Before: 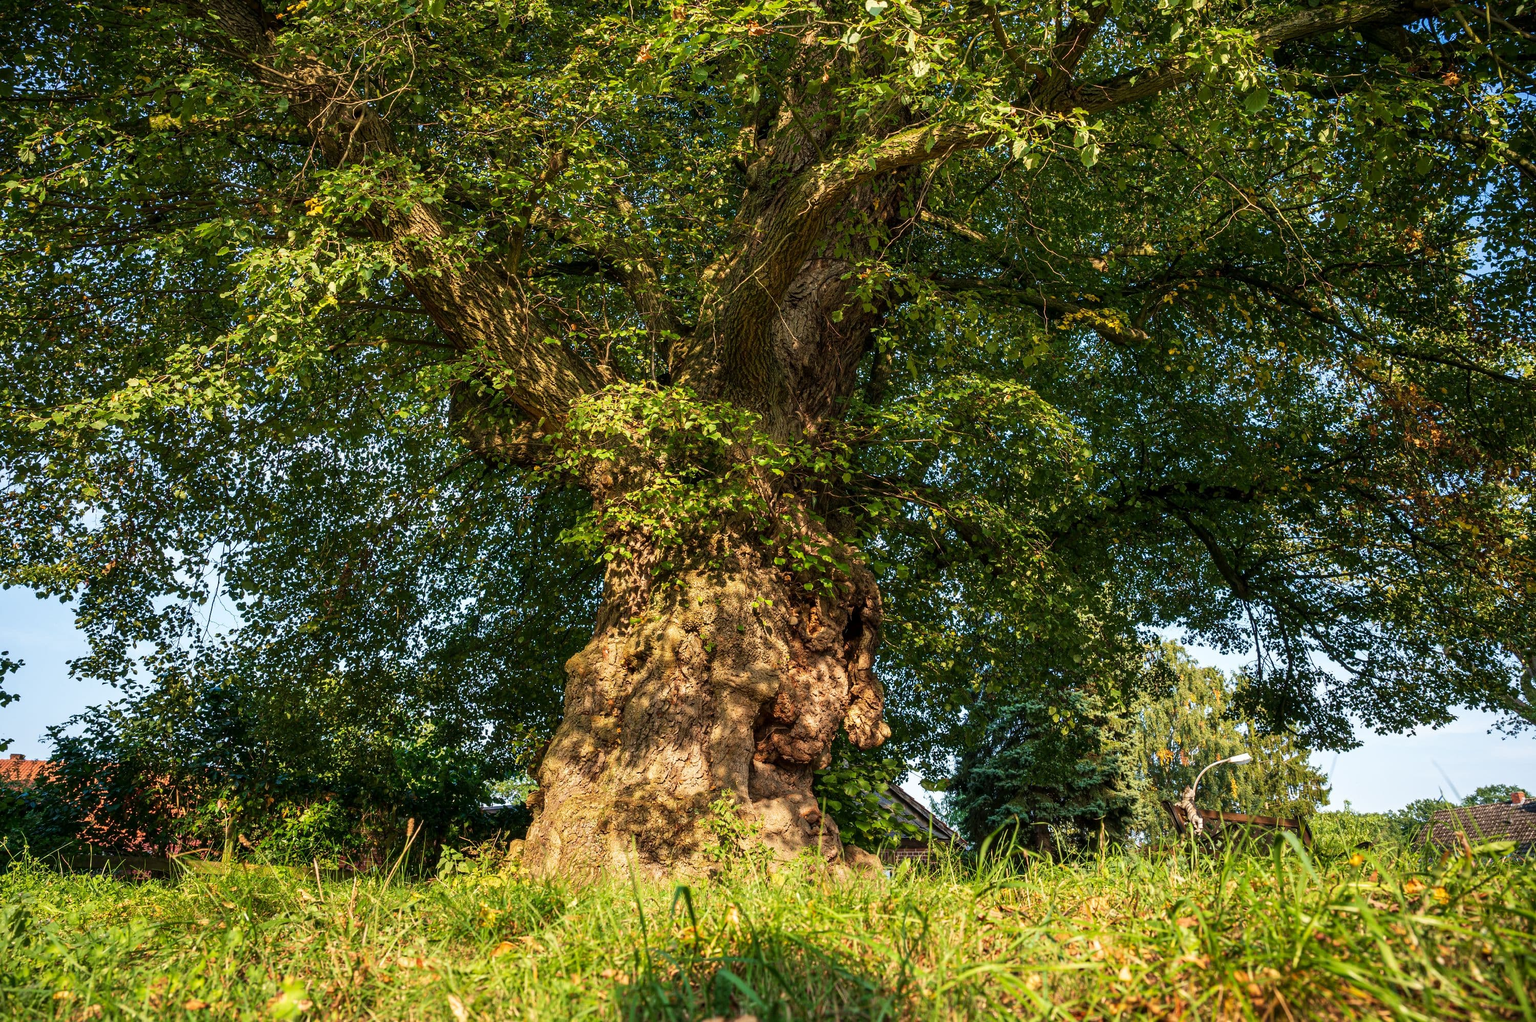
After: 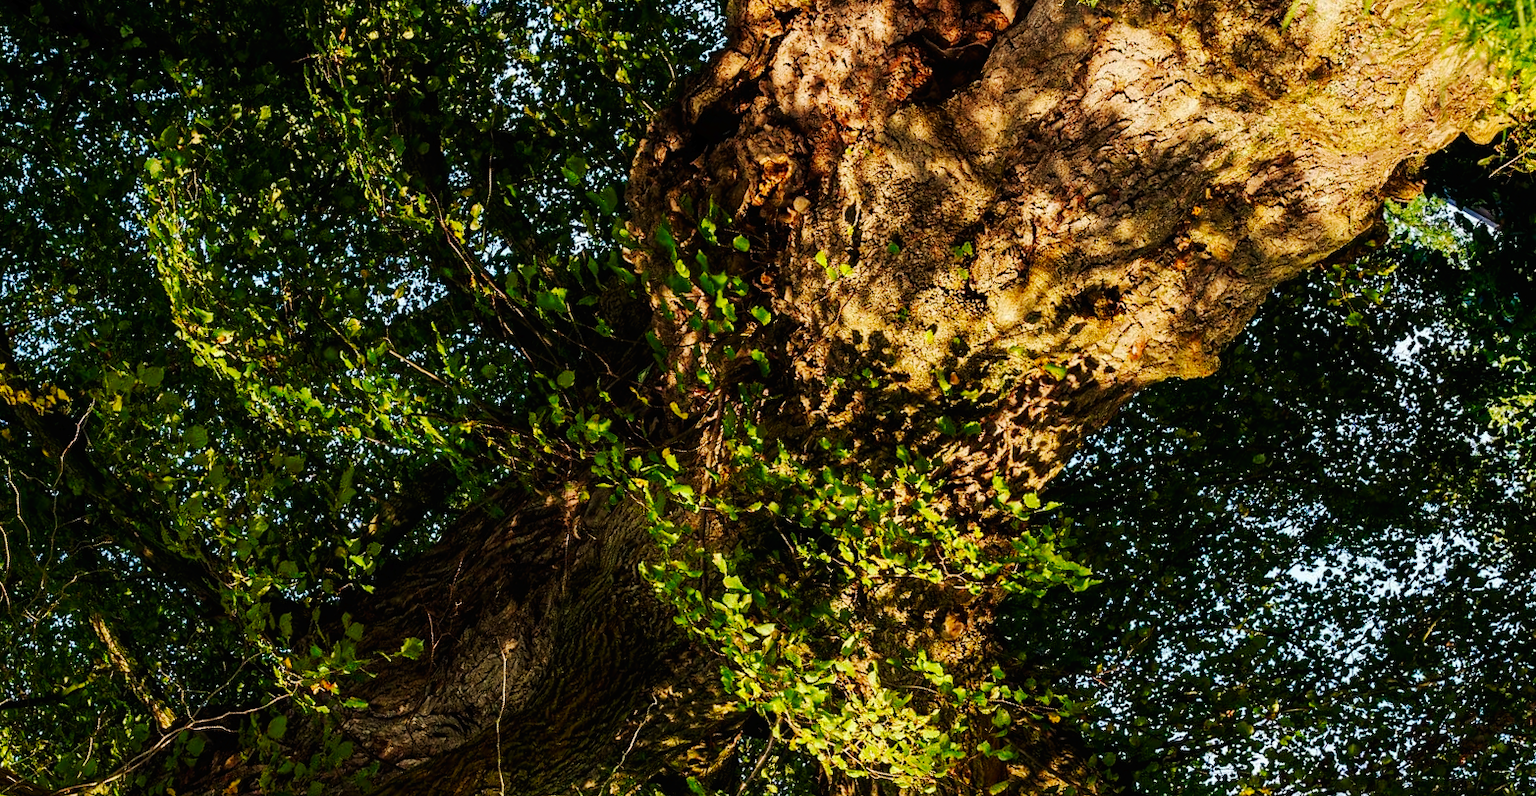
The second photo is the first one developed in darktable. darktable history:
crop and rotate: angle 146.97°, left 9.104%, top 15.6%, right 4.474%, bottom 16.992%
tone curve: curves: ch0 [(0, 0) (0.003, 0.007) (0.011, 0.008) (0.025, 0.007) (0.044, 0.009) (0.069, 0.012) (0.1, 0.02) (0.136, 0.035) (0.177, 0.06) (0.224, 0.104) (0.277, 0.16) (0.335, 0.228) (0.399, 0.308) (0.468, 0.418) (0.543, 0.525) (0.623, 0.635) (0.709, 0.723) (0.801, 0.802) (0.898, 0.889) (1, 1)], preserve colors none
